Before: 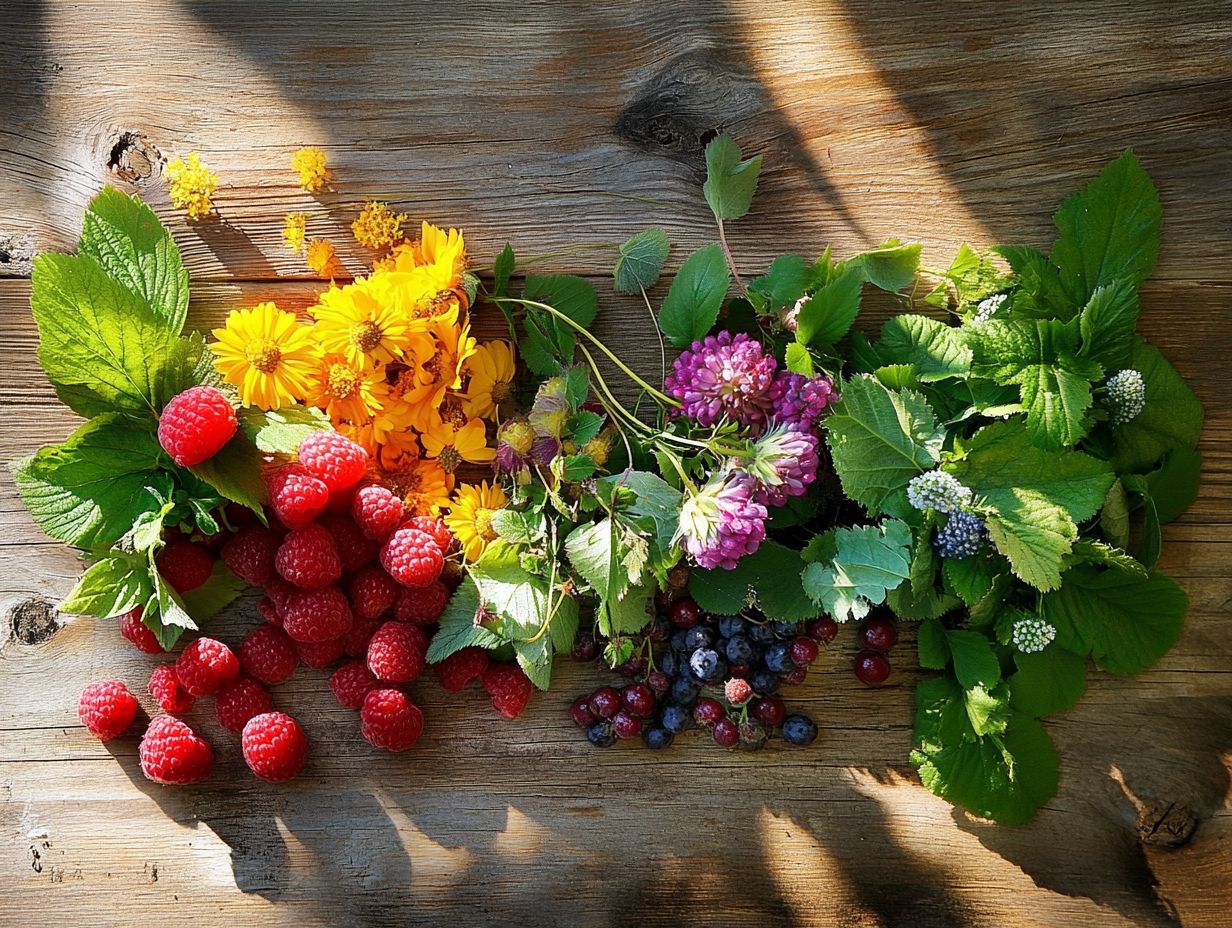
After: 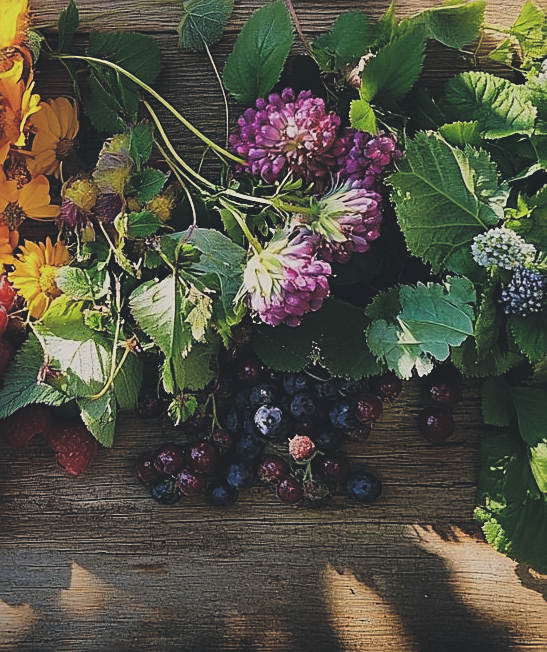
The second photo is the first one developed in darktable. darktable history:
sharpen: radius 1.967
filmic rgb: black relative exposure -7.32 EV, white relative exposure 5.09 EV, hardness 3.2
rgb curve: curves: ch0 [(0, 0.186) (0.314, 0.284) (0.775, 0.708) (1, 1)], compensate middle gray true, preserve colors none
color balance: output saturation 110%
crop: left 35.432%, top 26.233%, right 20.145%, bottom 3.432%
color correction: highlights a* 2.75, highlights b* 5, shadows a* -2.04, shadows b* -4.84, saturation 0.8
